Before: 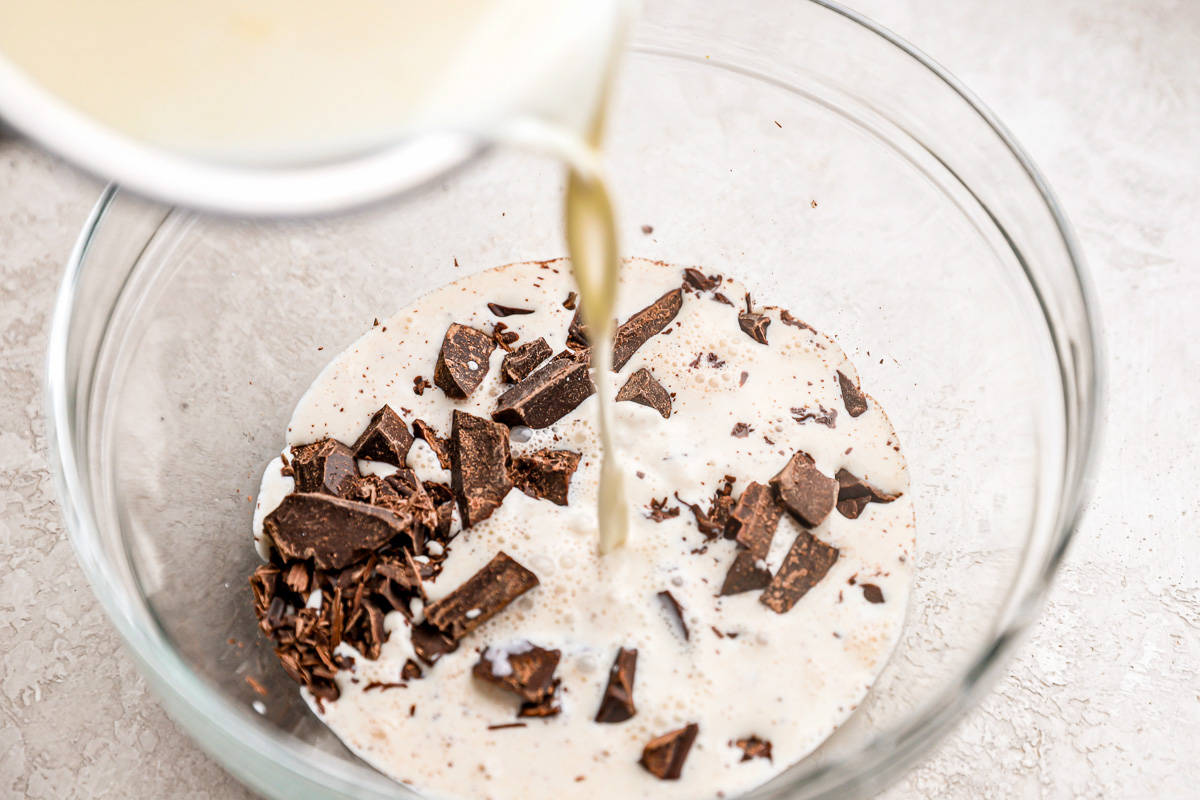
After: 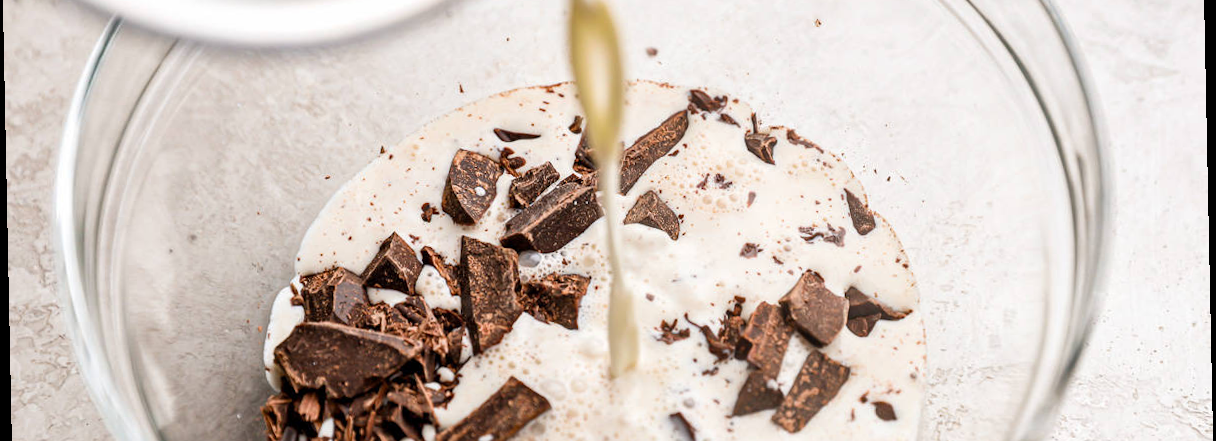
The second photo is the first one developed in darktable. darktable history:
rotate and perspective: rotation -1.17°, automatic cropping off
crop and rotate: top 23.043%, bottom 23.437%
